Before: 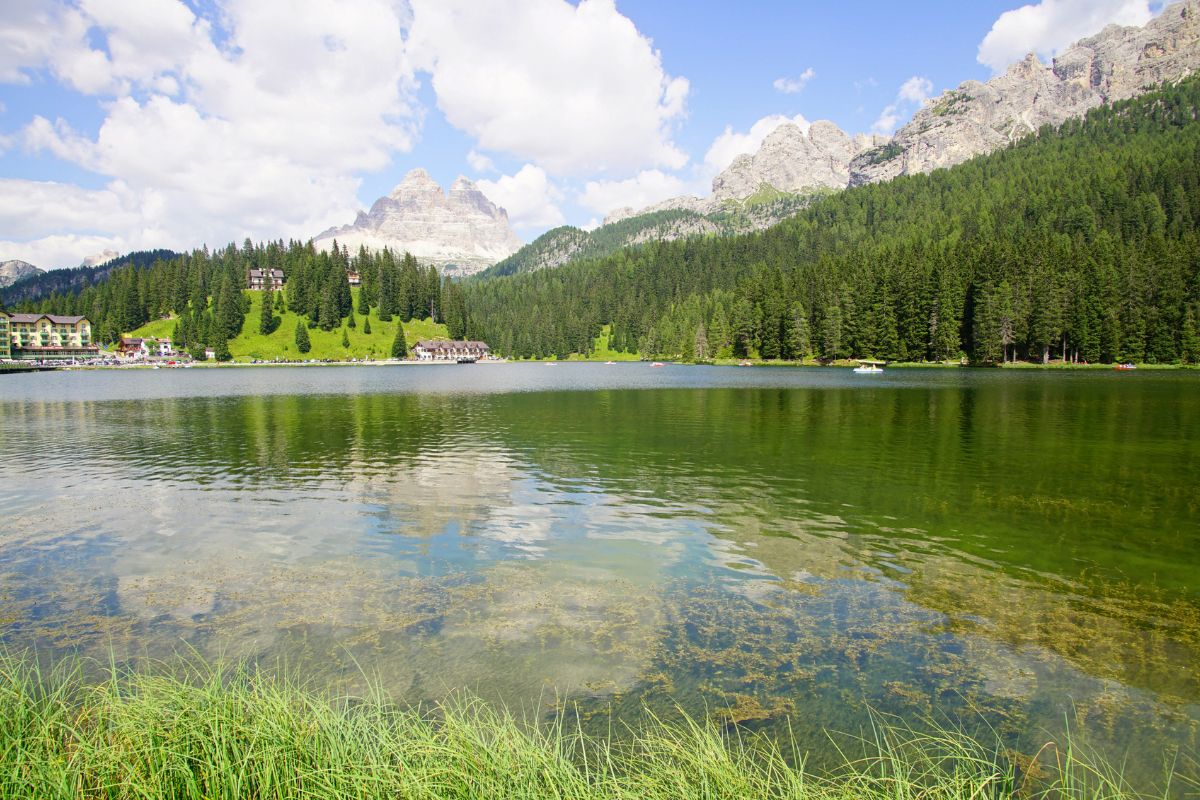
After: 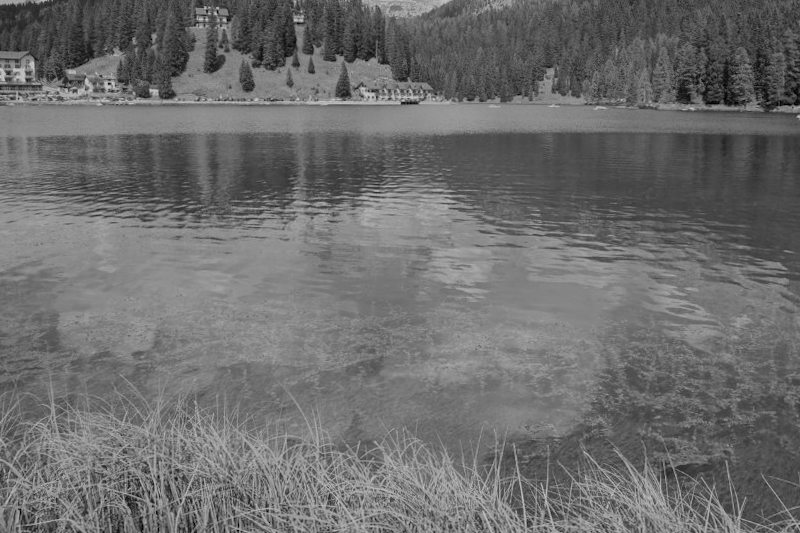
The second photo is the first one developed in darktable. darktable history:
crop and rotate: angle -0.82°, left 3.85%, top 31.828%, right 27.992%
monochrome: a 79.32, b 81.83, size 1.1
